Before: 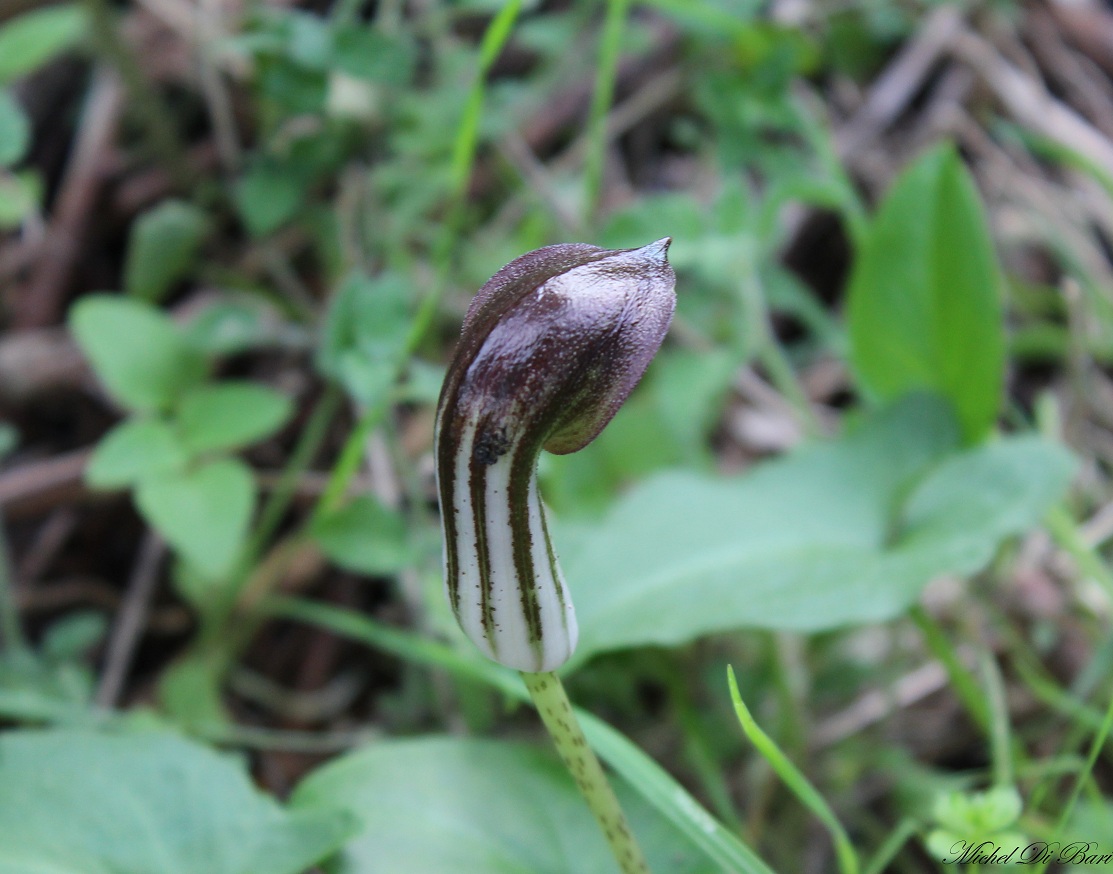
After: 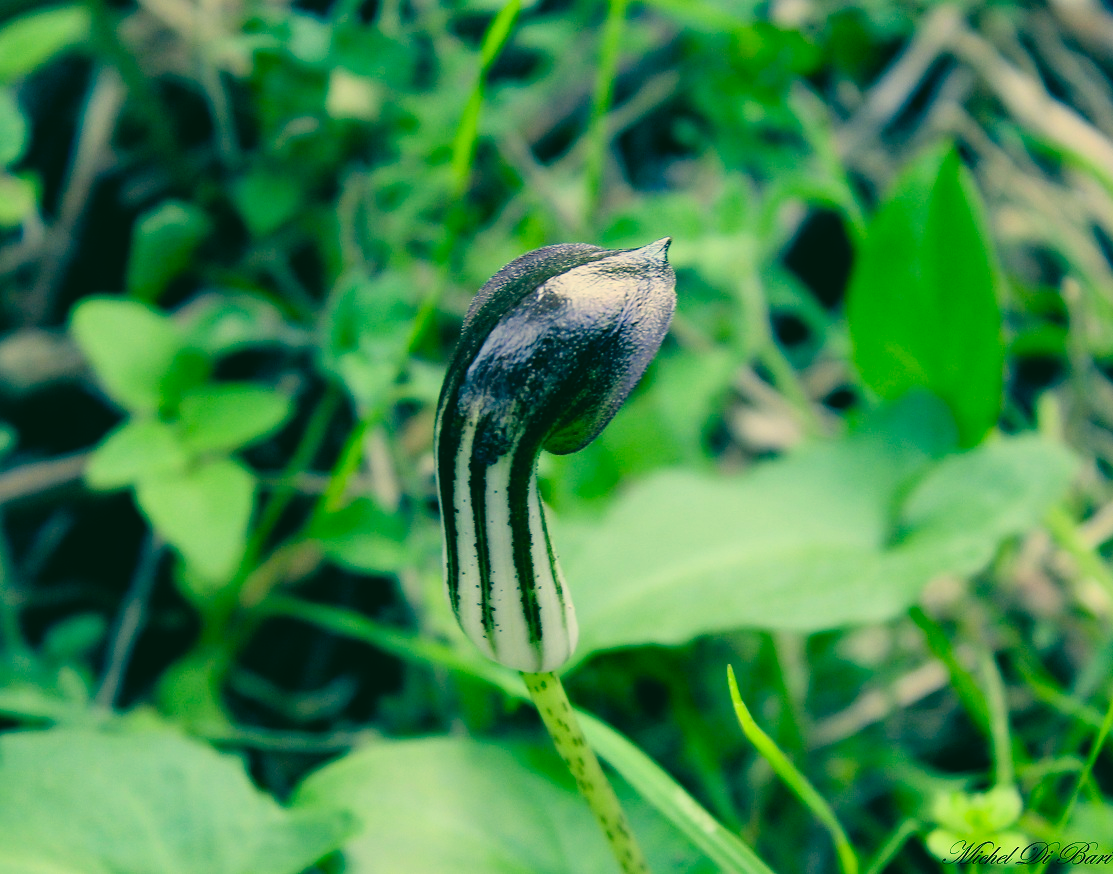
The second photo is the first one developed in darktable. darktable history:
color correction: highlights a* 2.12, highlights b* 34.03, shadows a* -37, shadows b* -6.21
filmic rgb: black relative exposure -11.91 EV, white relative exposure 5.4 EV, hardness 4.47, latitude 49.15%, contrast 1.145, color science v6 (2022)
color balance rgb: shadows lift › chroma 7.543%, shadows lift › hue 246.19°, power › hue 311.57°, linear chroma grading › global chroma 18.273%, perceptual saturation grading › global saturation 20%, perceptual saturation grading › highlights -49.882%, perceptual saturation grading › shadows 24.131%, perceptual brilliance grading › global brilliance 1.328%, perceptual brilliance grading › highlights 7.473%, perceptual brilliance grading › shadows -3.22%, global vibrance 20%
